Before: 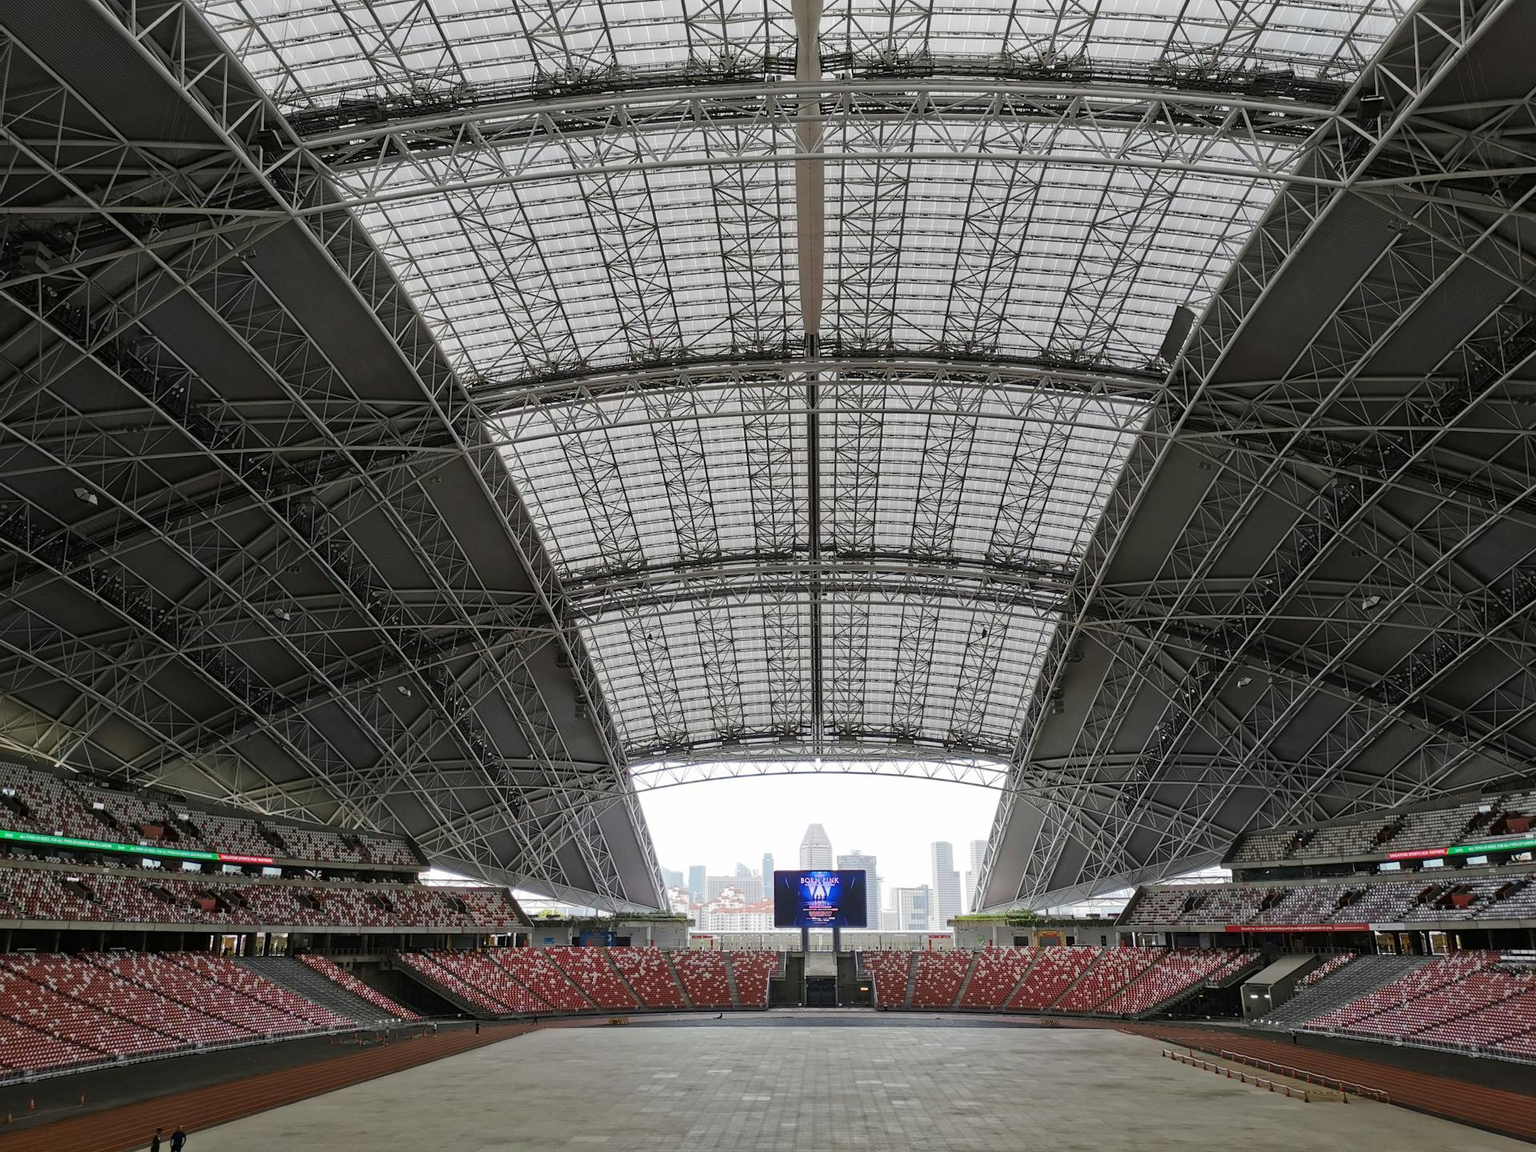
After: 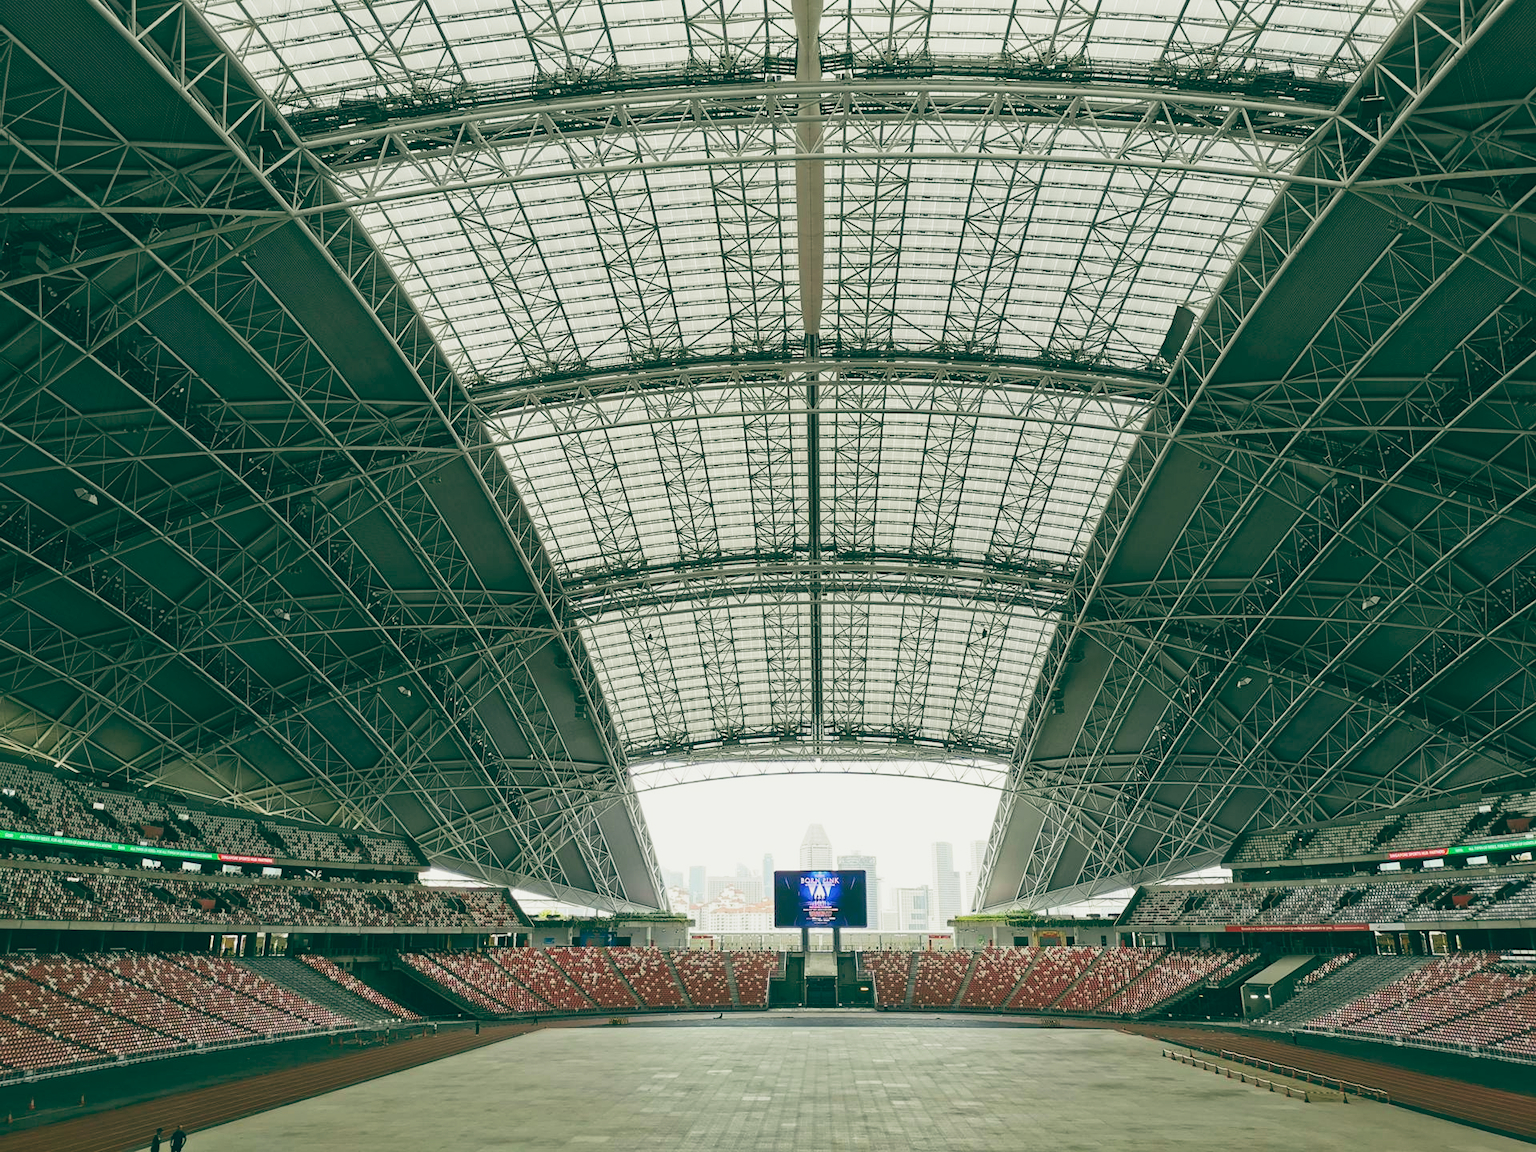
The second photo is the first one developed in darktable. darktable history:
color balance: lift [1.005, 0.99, 1.007, 1.01], gamma [1, 1.034, 1.032, 0.966], gain [0.873, 1.055, 1.067, 0.933]
base curve: curves: ch0 [(0, 0) (0.088, 0.125) (0.176, 0.251) (0.354, 0.501) (0.613, 0.749) (1, 0.877)], preserve colors none
tone equalizer: on, module defaults
exposure: exposure 0.2 EV, compensate highlight preservation false
